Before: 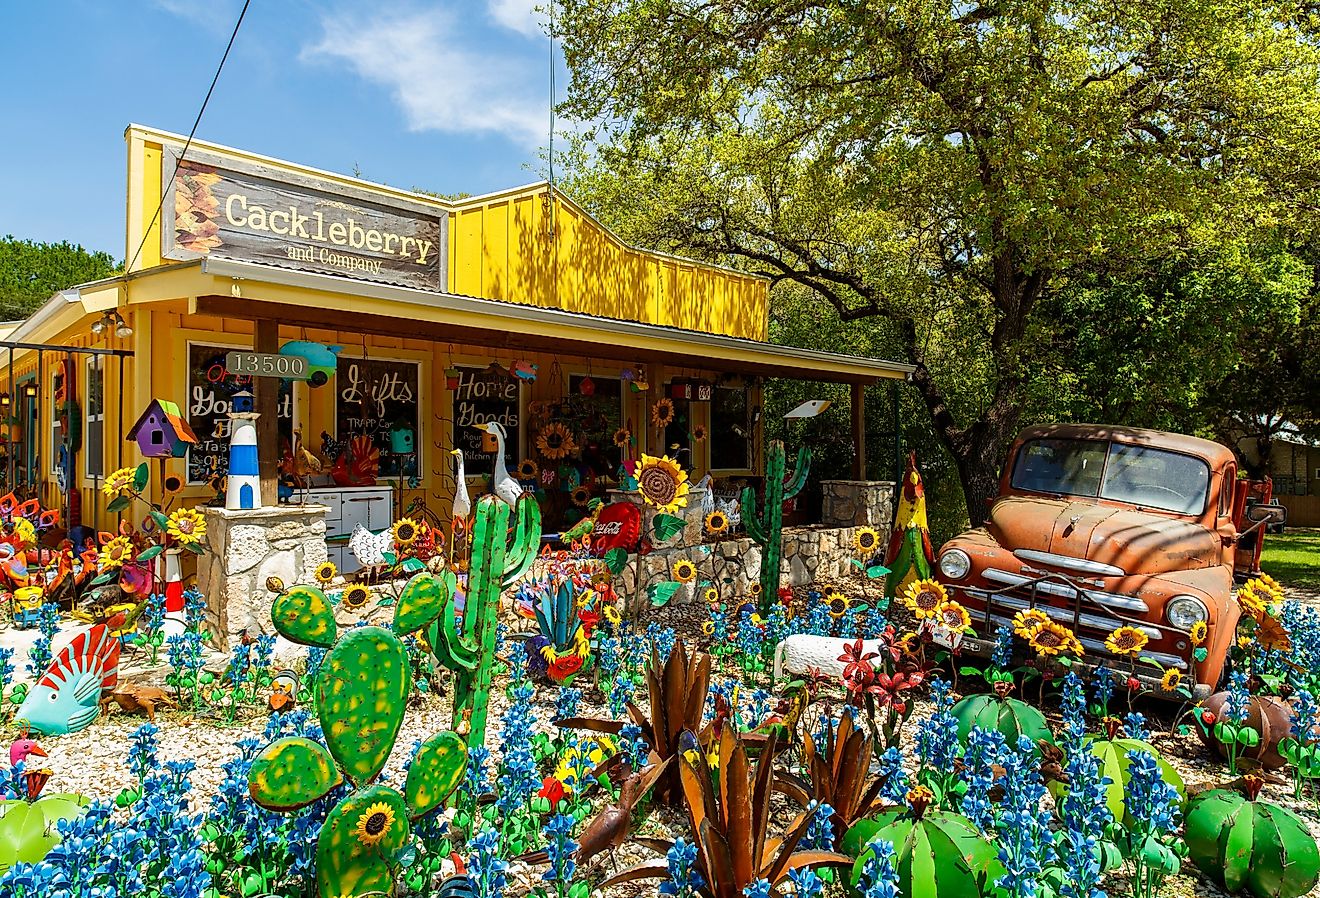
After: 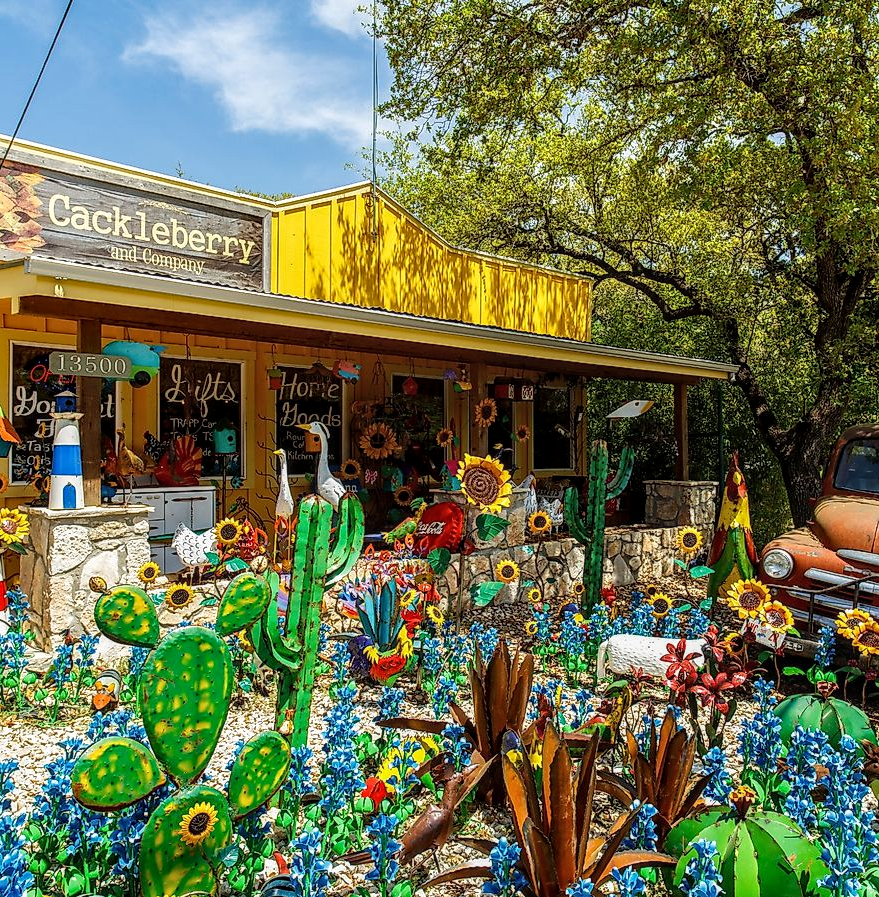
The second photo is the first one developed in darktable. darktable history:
local contrast: on, module defaults
crop and rotate: left 13.537%, right 19.796%
